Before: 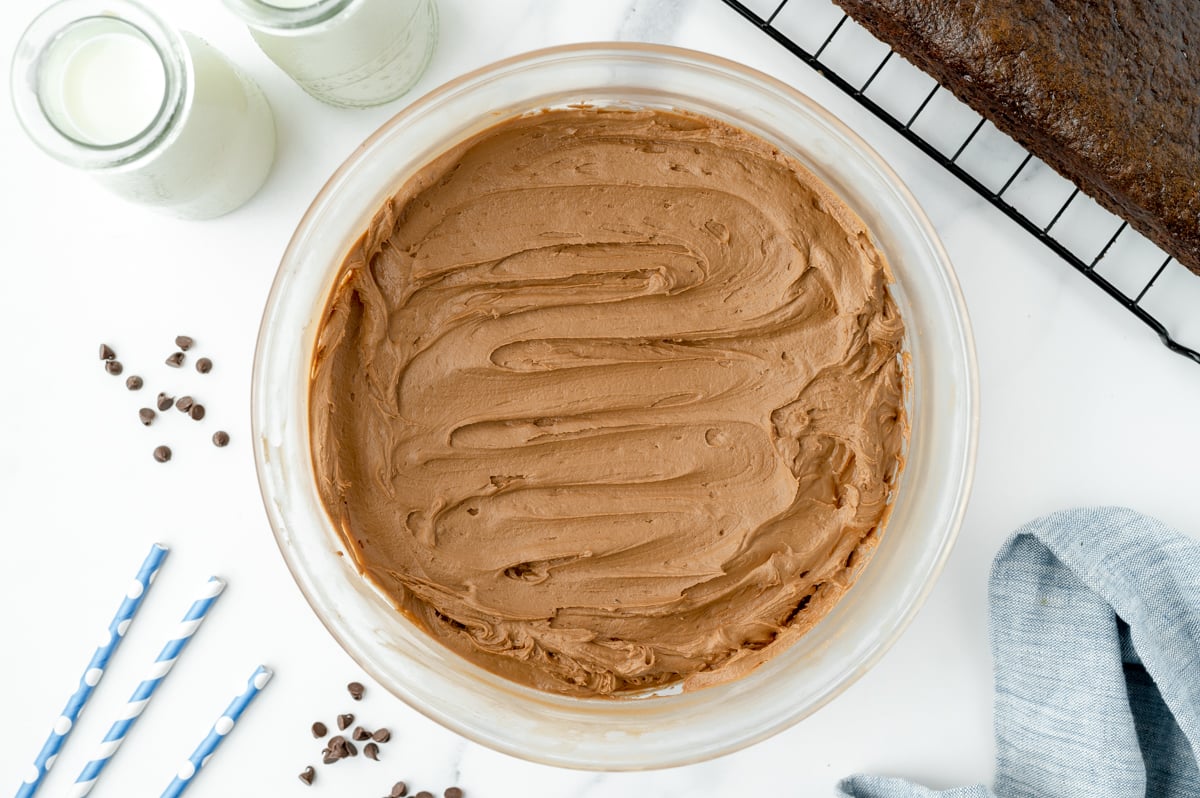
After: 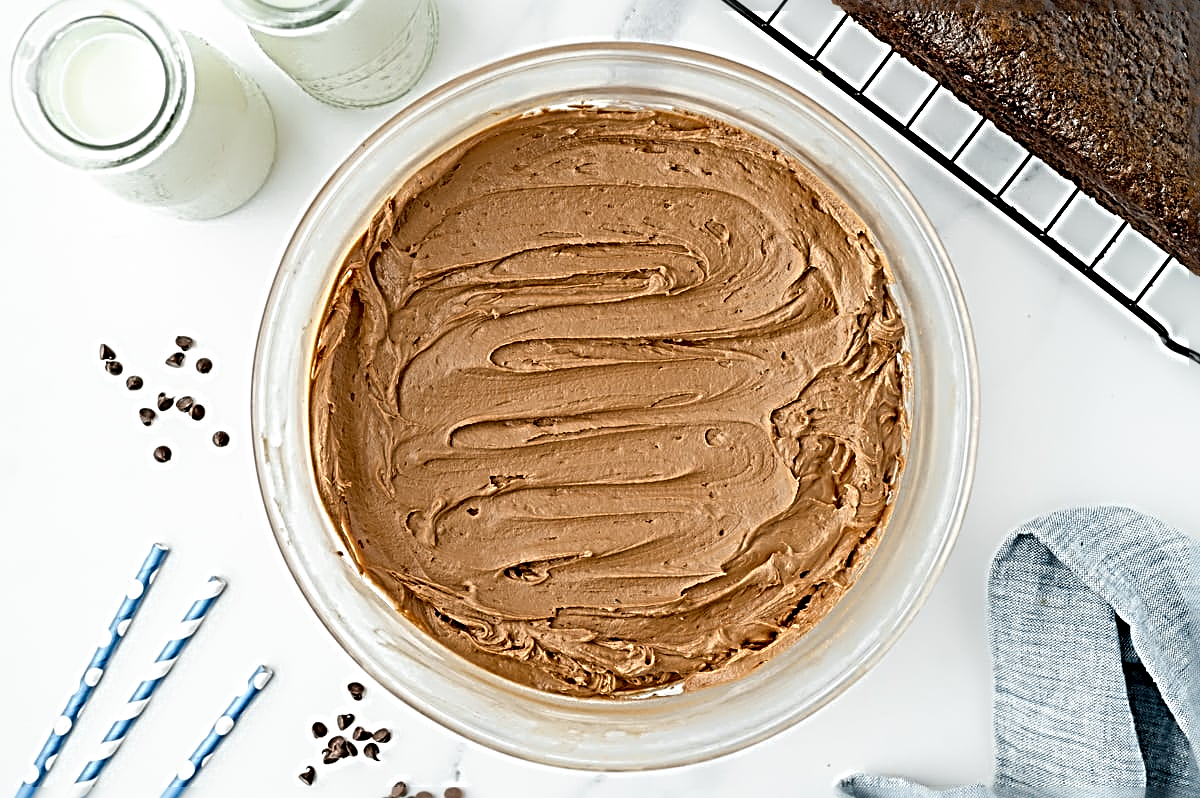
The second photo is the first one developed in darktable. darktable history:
sharpen: radius 4.014, amount 1.994
